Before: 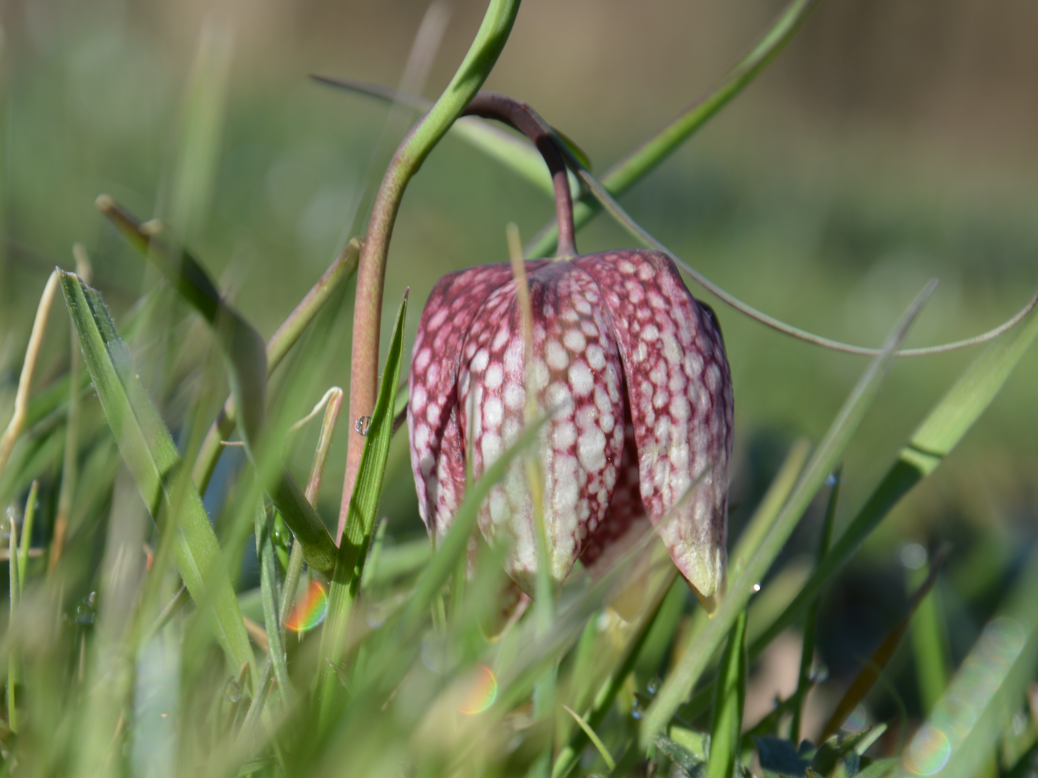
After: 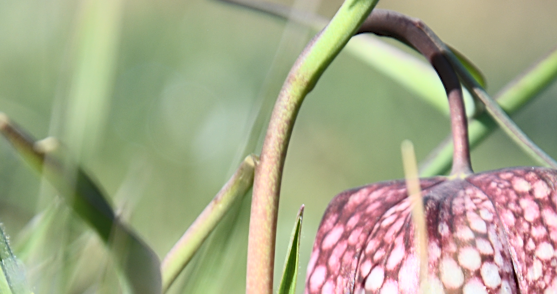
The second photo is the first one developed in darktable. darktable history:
contrast brightness saturation: contrast 0.39, brightness 0.53
sharpen: on, module defaults
crop: left 10.121%, top 10.631%, right 36.218%, bottom 51.526%
haze removal: strength 0.1, compatibility mode true, adaptive false
